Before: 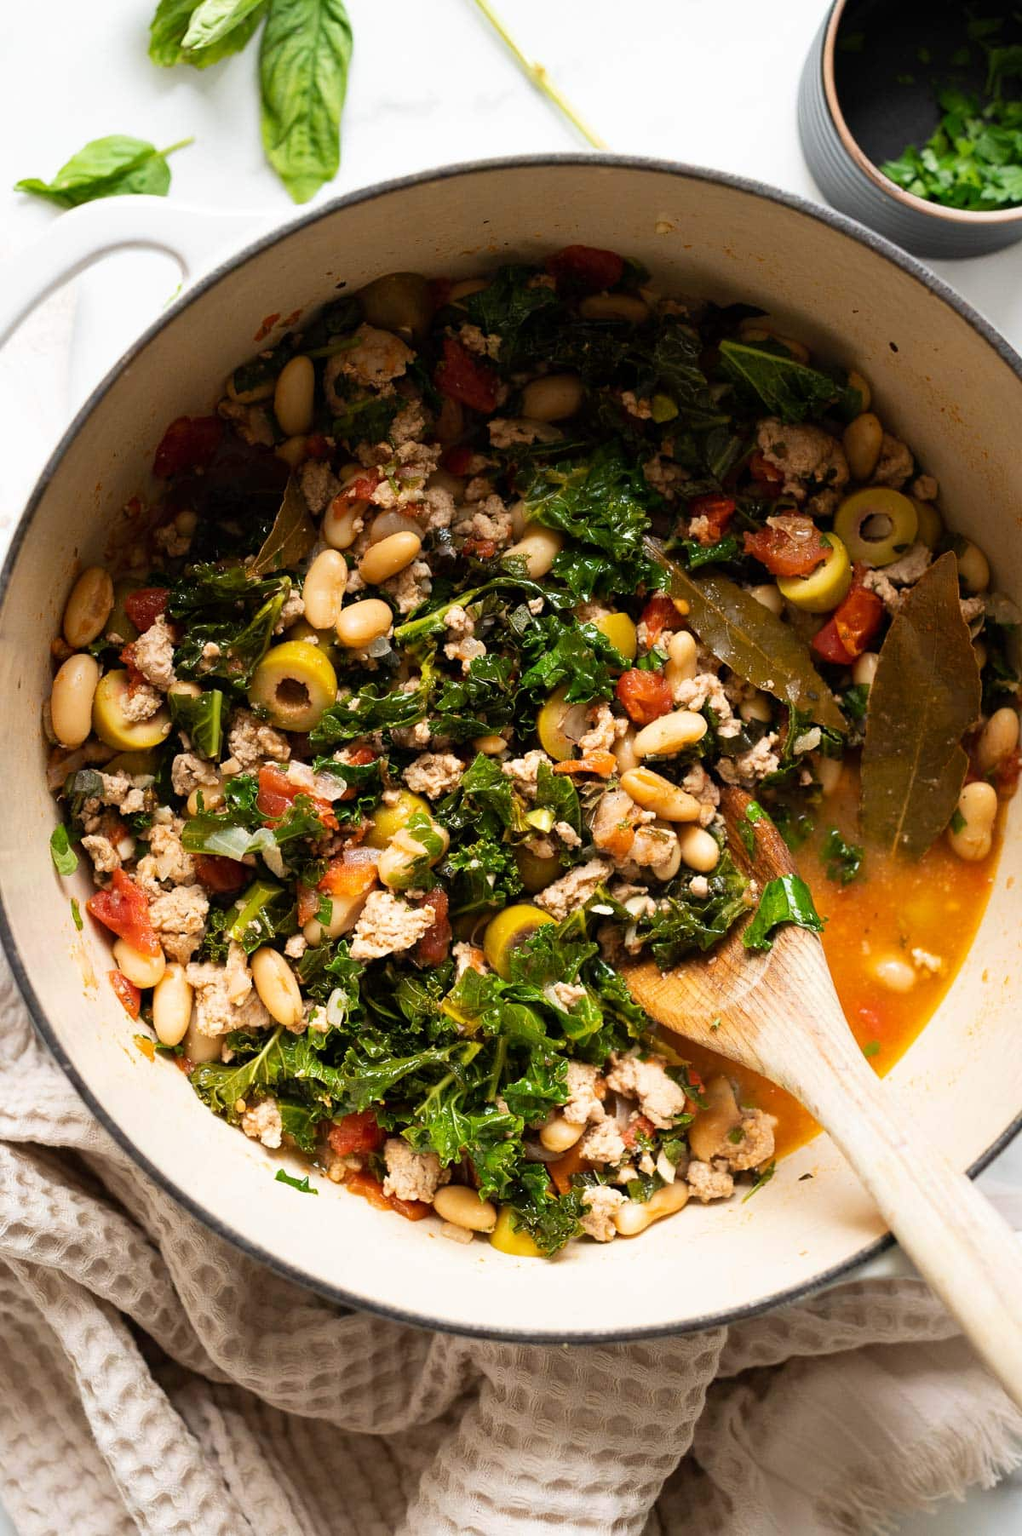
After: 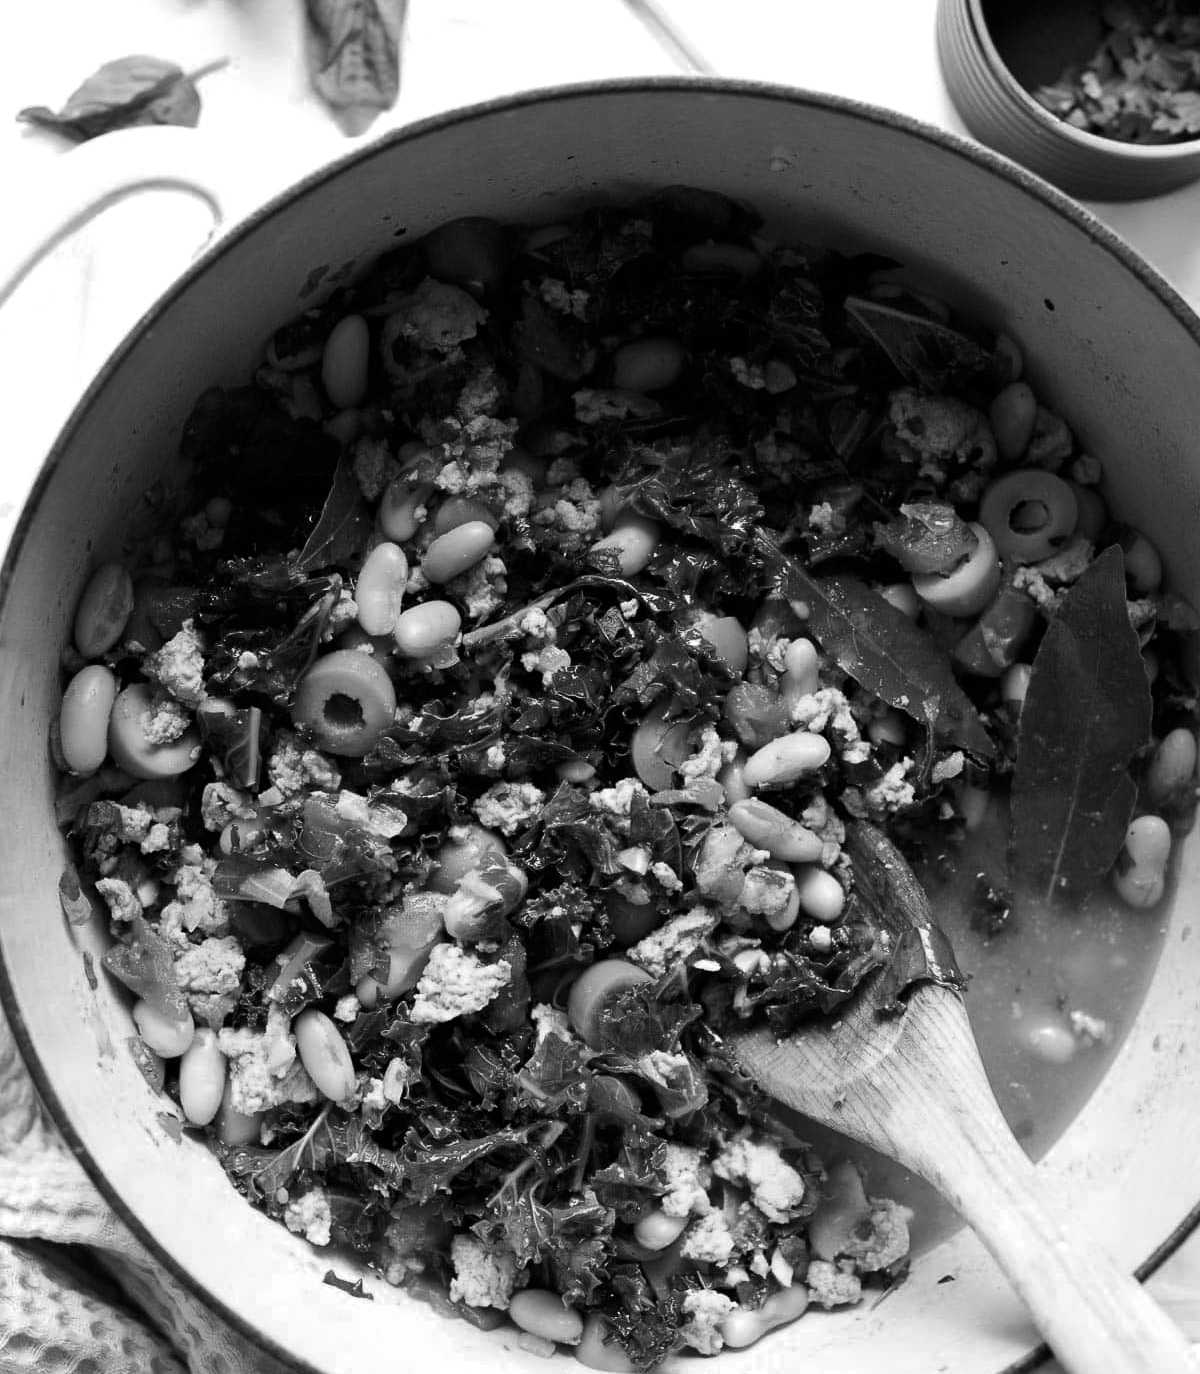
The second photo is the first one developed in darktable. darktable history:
crop: top 5.732%, bottom 18.081%
color zones: curves: ch0 [(0, 0.613) (0.01, 0.613) (0.245, 0.448) (0.498, 0.529) (0.642, 0.665) (0.879, 0.777) (0.99, 0.613)]; ch1 [(0, 0) (0.143, 0) (0.286, 0) (0.429, 0) (0.571, 0) (0.714, 0) (0.857, 0)]
contrast brightness saturation: contrast 0.067, brightness -0.137, saturation 0.106
color correction: highlights a* -0.108, highlights b* -5.63, shadows a* -0.125, shadows b* -0.143
